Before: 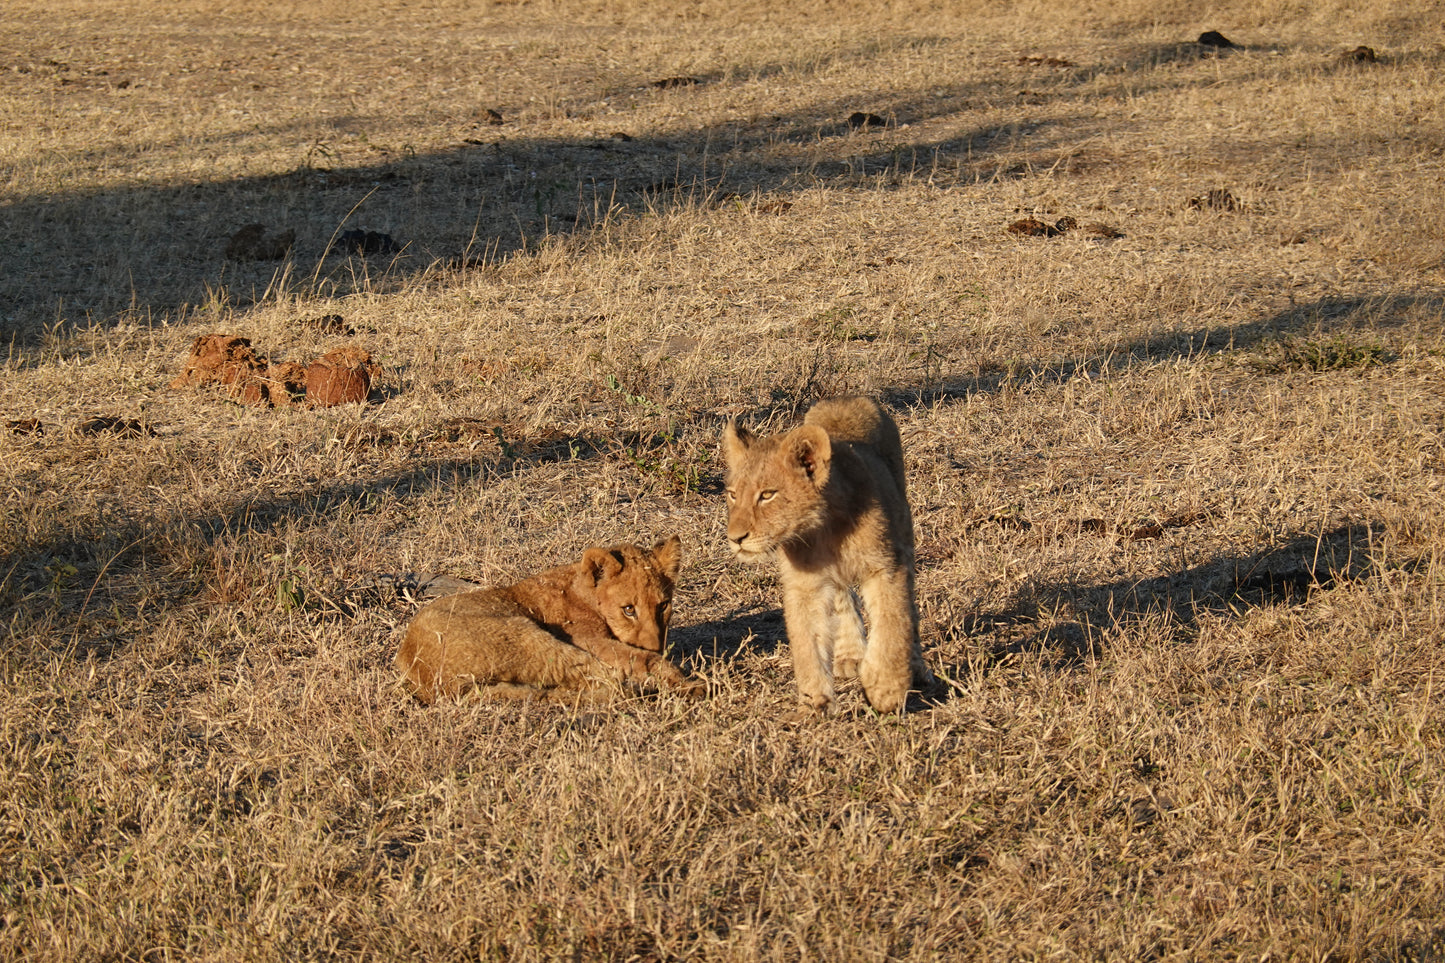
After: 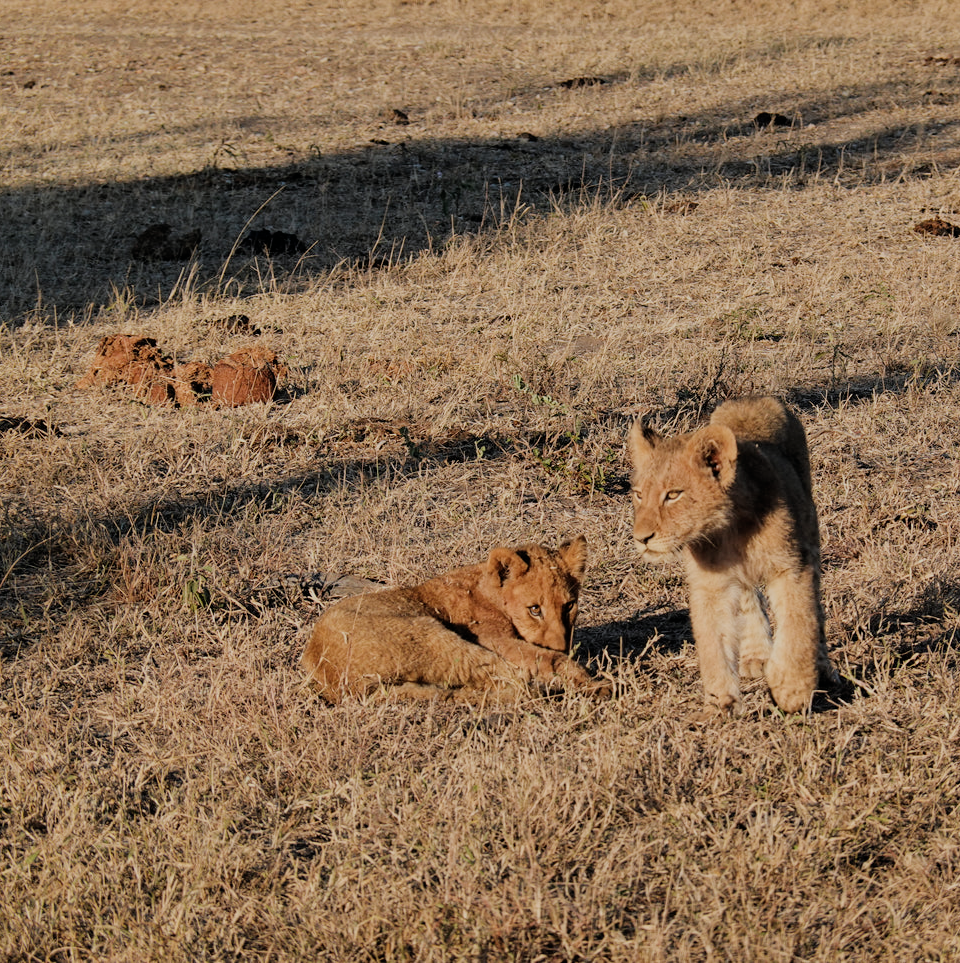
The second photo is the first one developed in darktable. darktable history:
filmic rgb: black relative exposure -9.35 EV, white relative exposure 6.8 EV, hardness 3.06, contrast 1.055
color correction: highlights a* -0.111, highlights b* -5.71, shadows a* -0.139, shadows b* -0.149
crop and rotate: left 6.536%, right 26.999%
